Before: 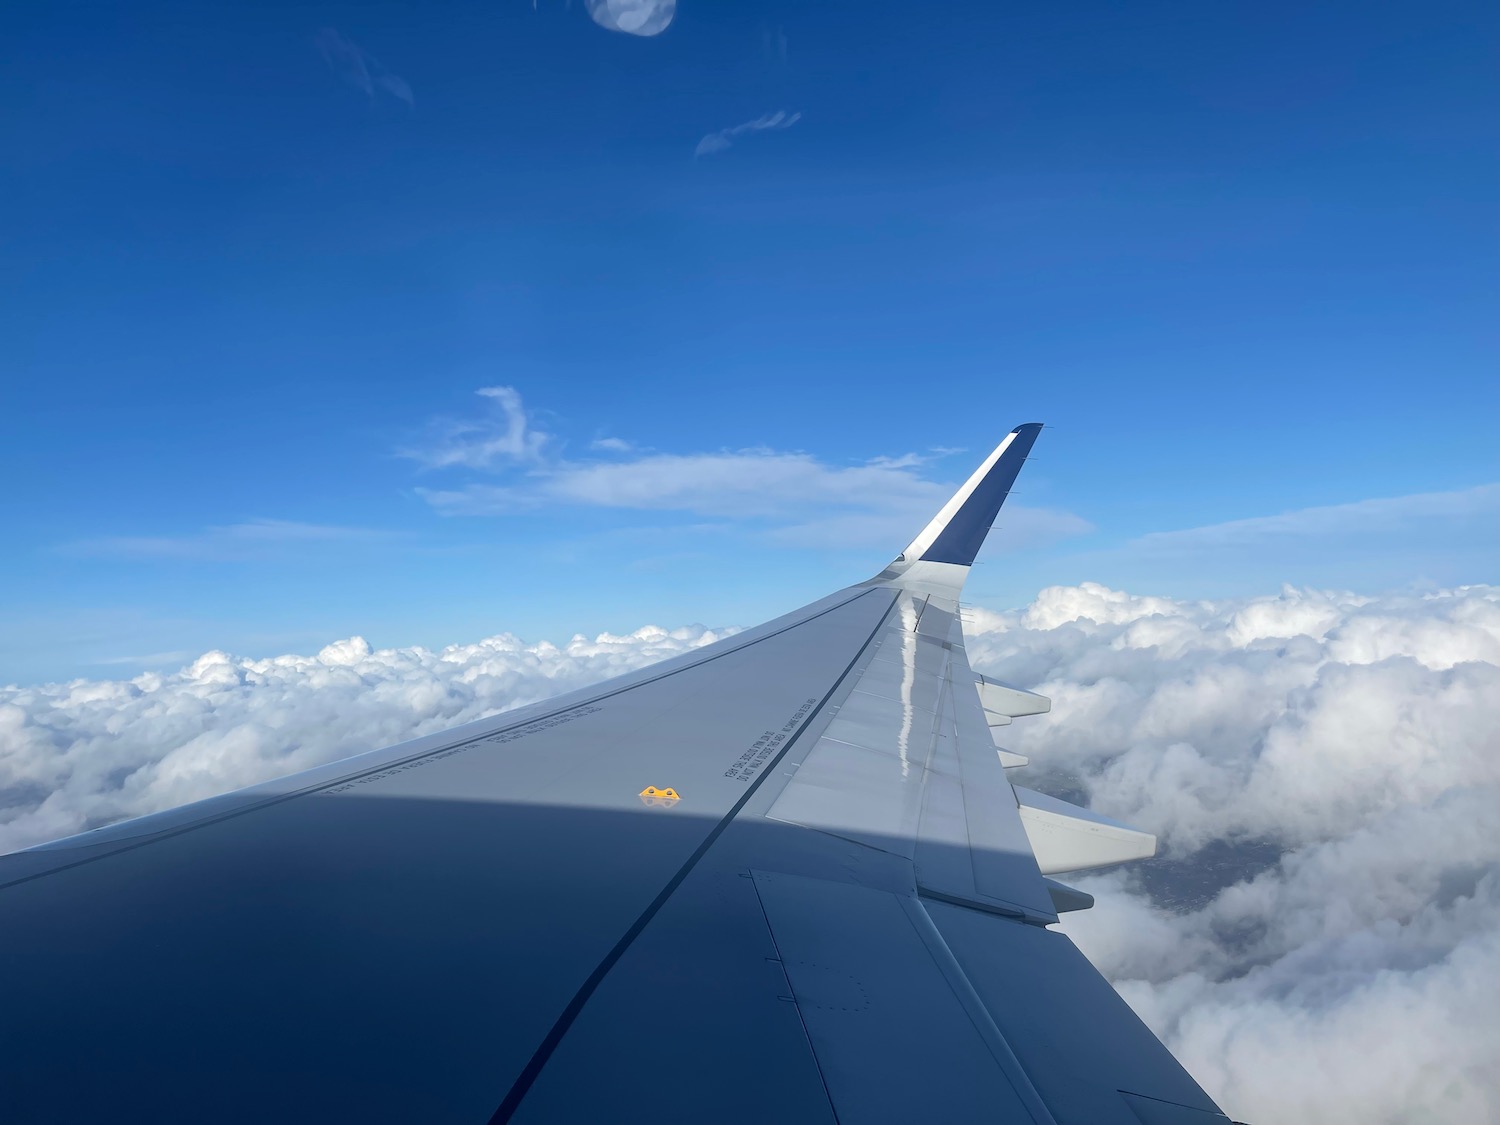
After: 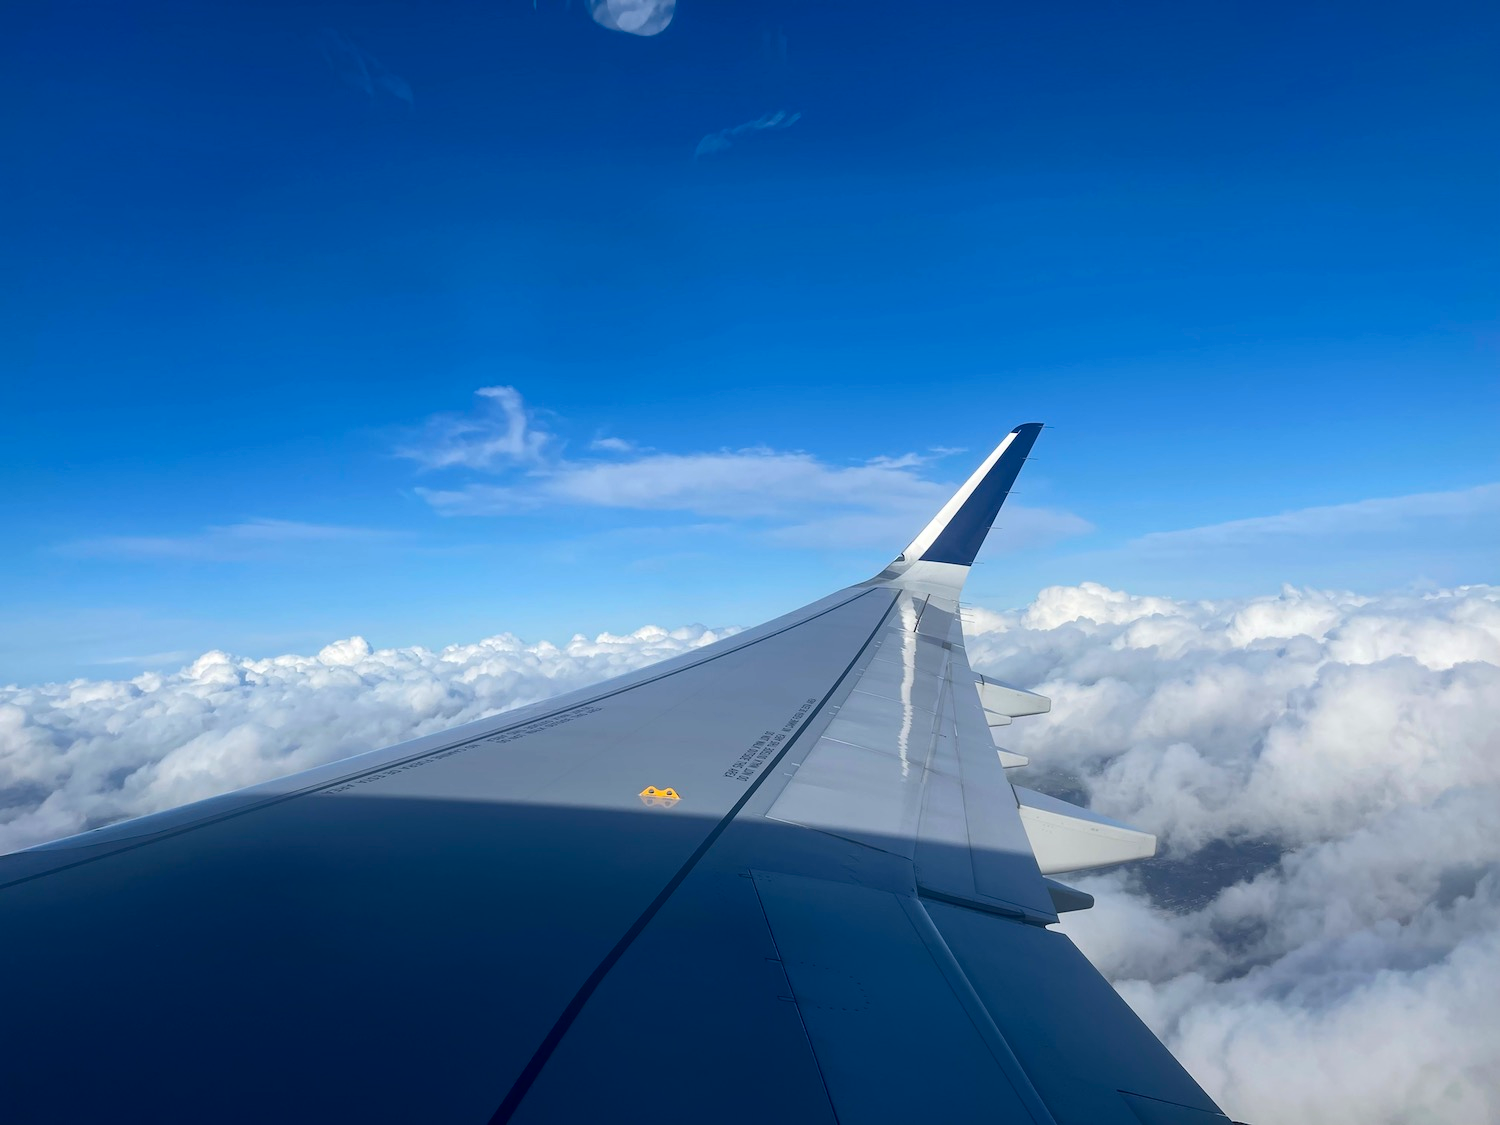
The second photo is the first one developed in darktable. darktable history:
contrast brightness saturation: contrast 0.133, brightness -0.058, saturation 0.161
